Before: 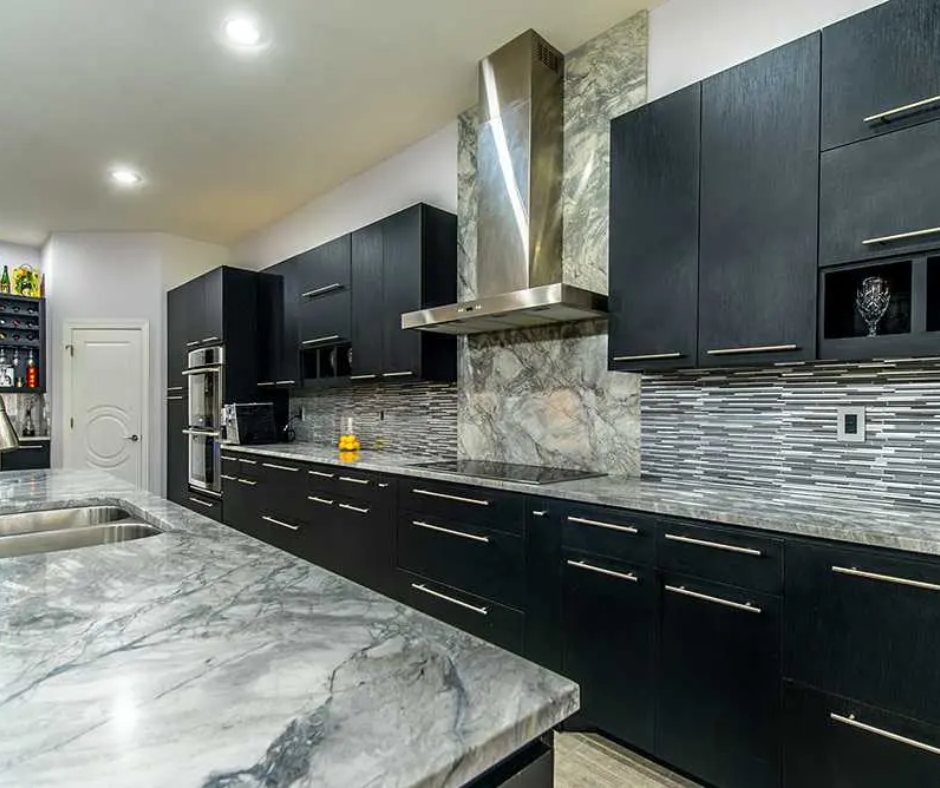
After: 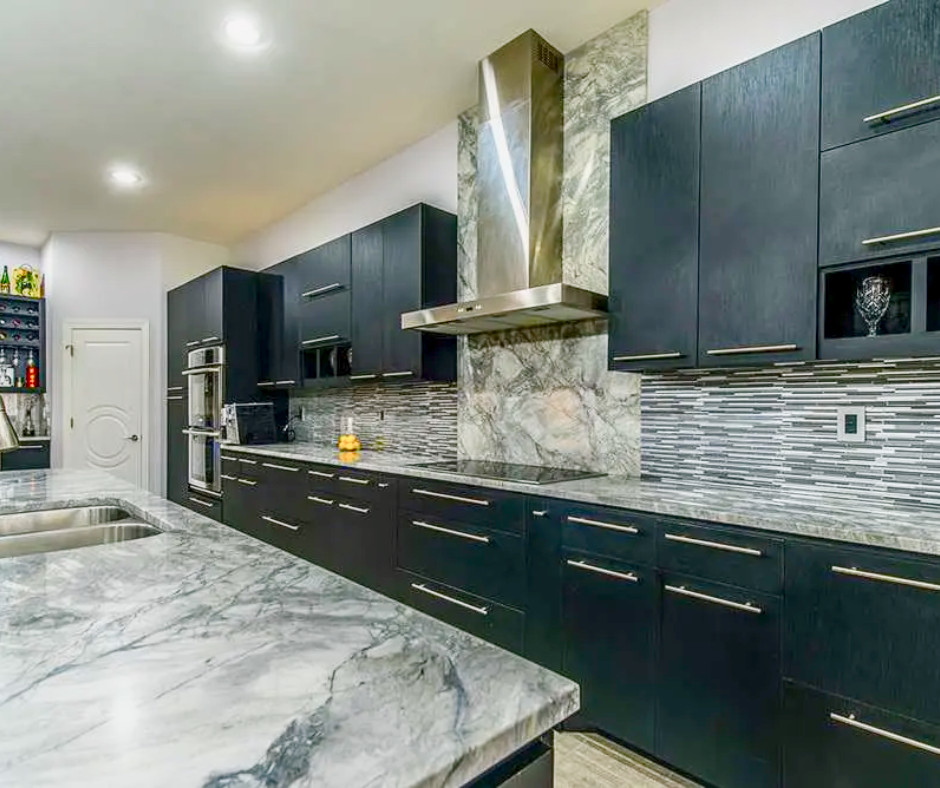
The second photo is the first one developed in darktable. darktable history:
local contrast: on, module defaults
contrast brightness saturation: contrast 0.2, brightness 0.16, saturation 0.22
color balance rgb: shadows lift › chroma 1%, shadows lift › hue 113°, highlights gain › chroma 0.2%, highlights gain › hue 333°, perceptual saturation grading › global saturation 20%, perceptual saturation grading › highlights -50%, perceptual saturation grading › shadows 25%, contrast -20%
